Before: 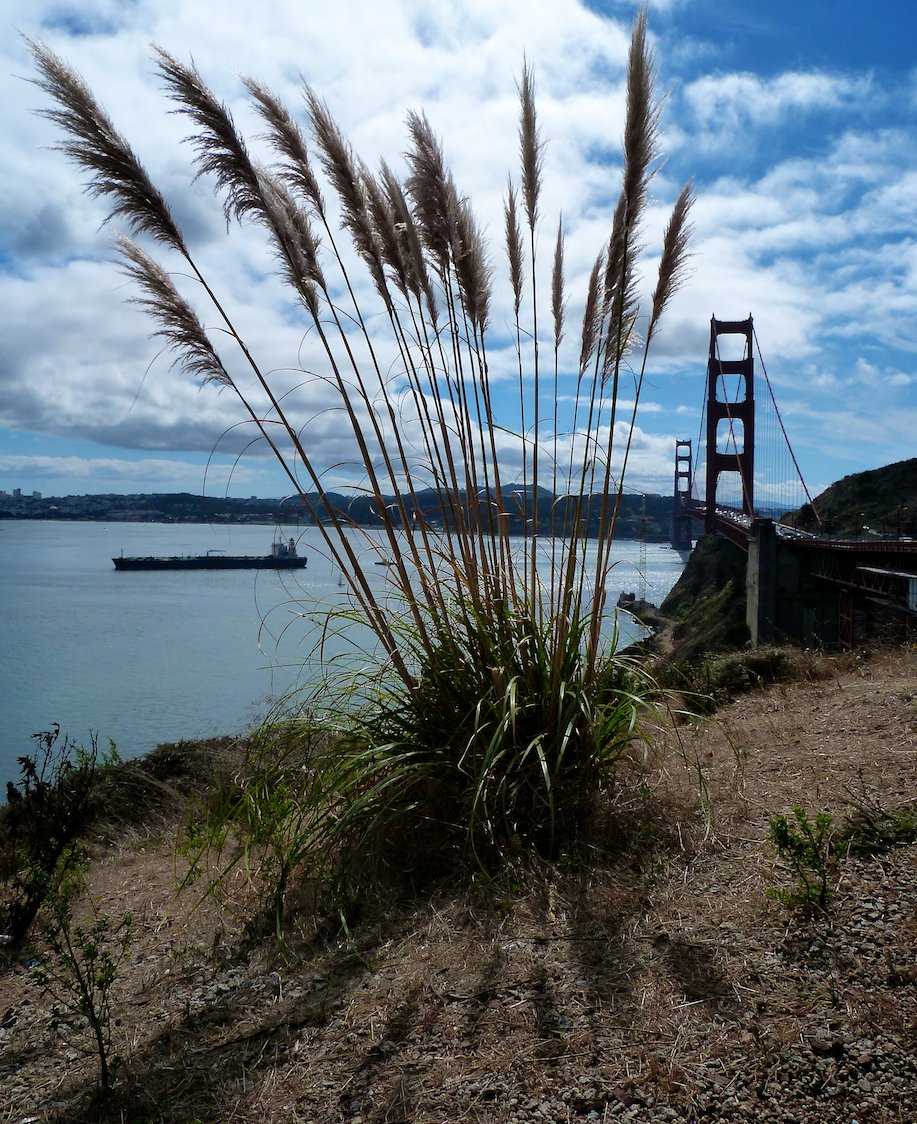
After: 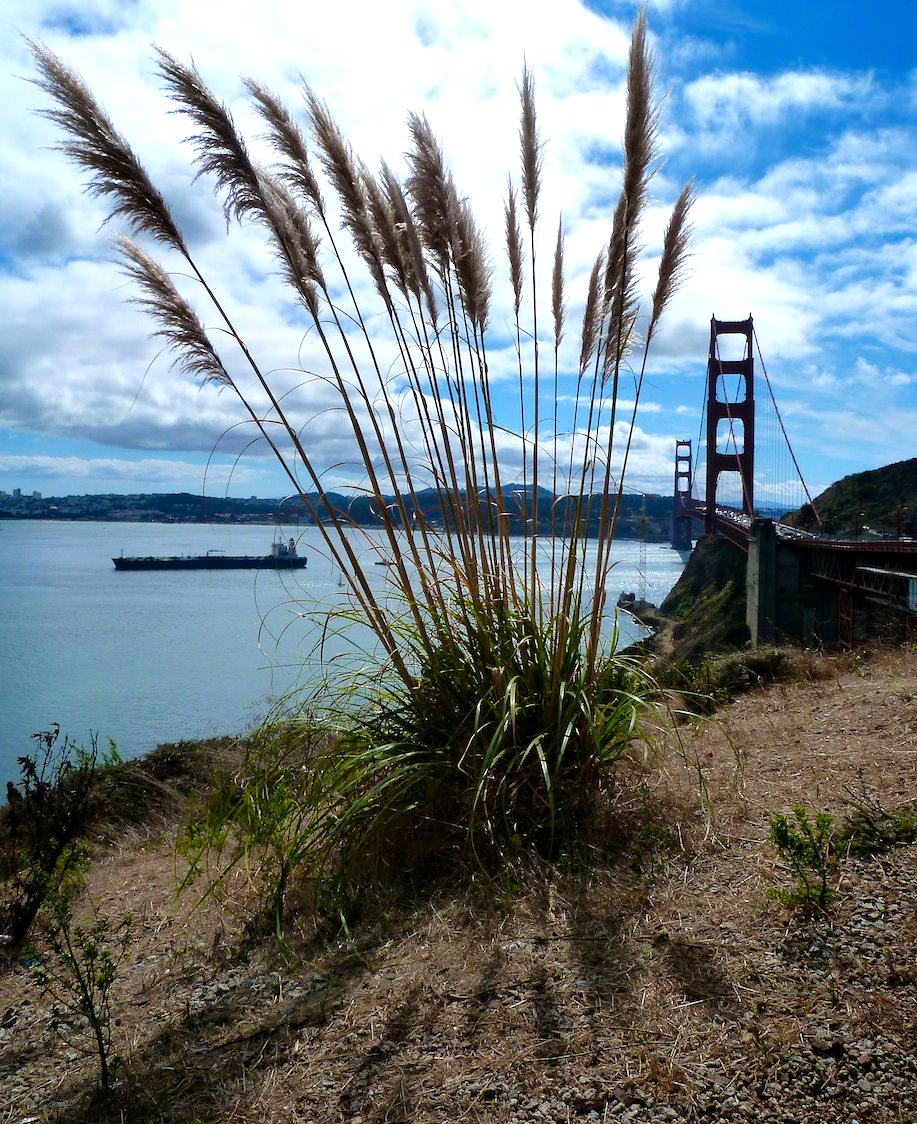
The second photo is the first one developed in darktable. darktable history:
color balance rgb: linear chroma grading › shadows 16.361%, perceptual saturation grading › global saturation 3.266%, perceptual brilliance grading › global brilliance 9.957%, perceptual brilliance grading › shadows 14.272%
